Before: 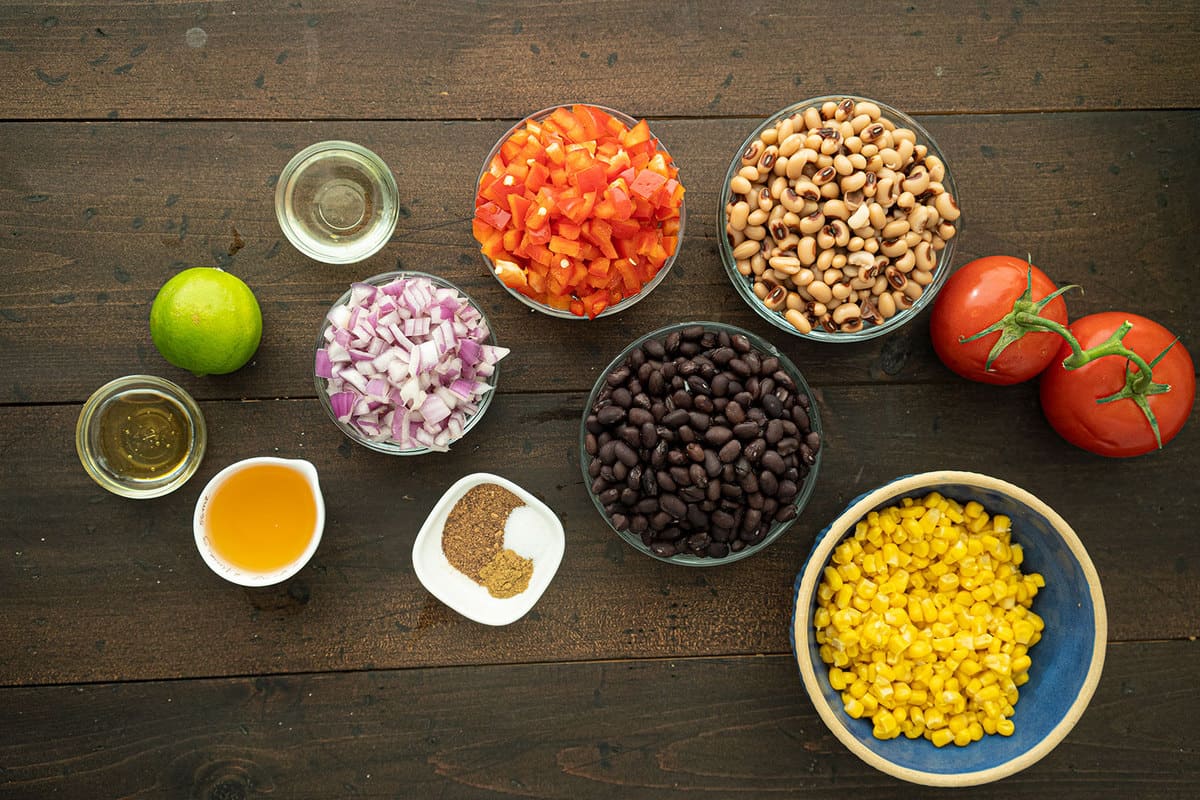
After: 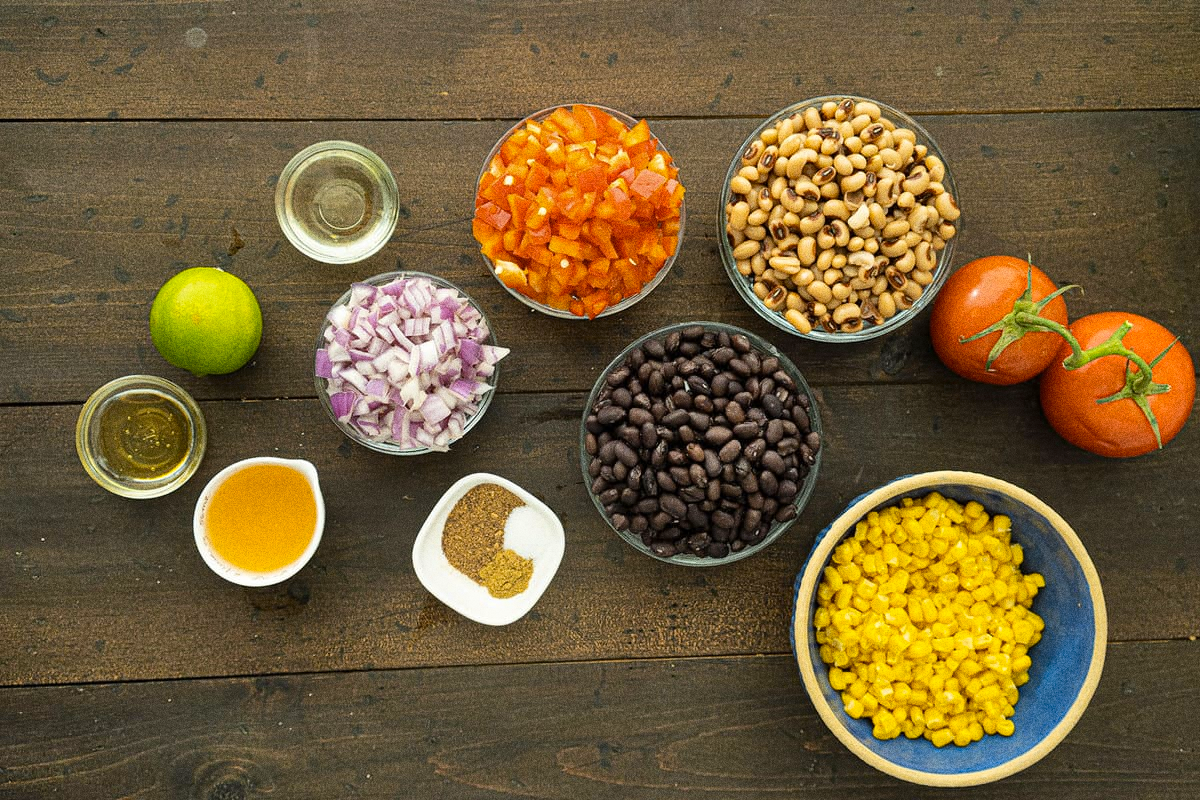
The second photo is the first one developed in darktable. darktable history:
shadows and highlights: shadows 60, soften with gaussian
color contrast: green-magenta contrast 0.85, blue-yellow contrast 1.25, unbound 0
grain: coarseness 0.09 ISO, strength 40%
